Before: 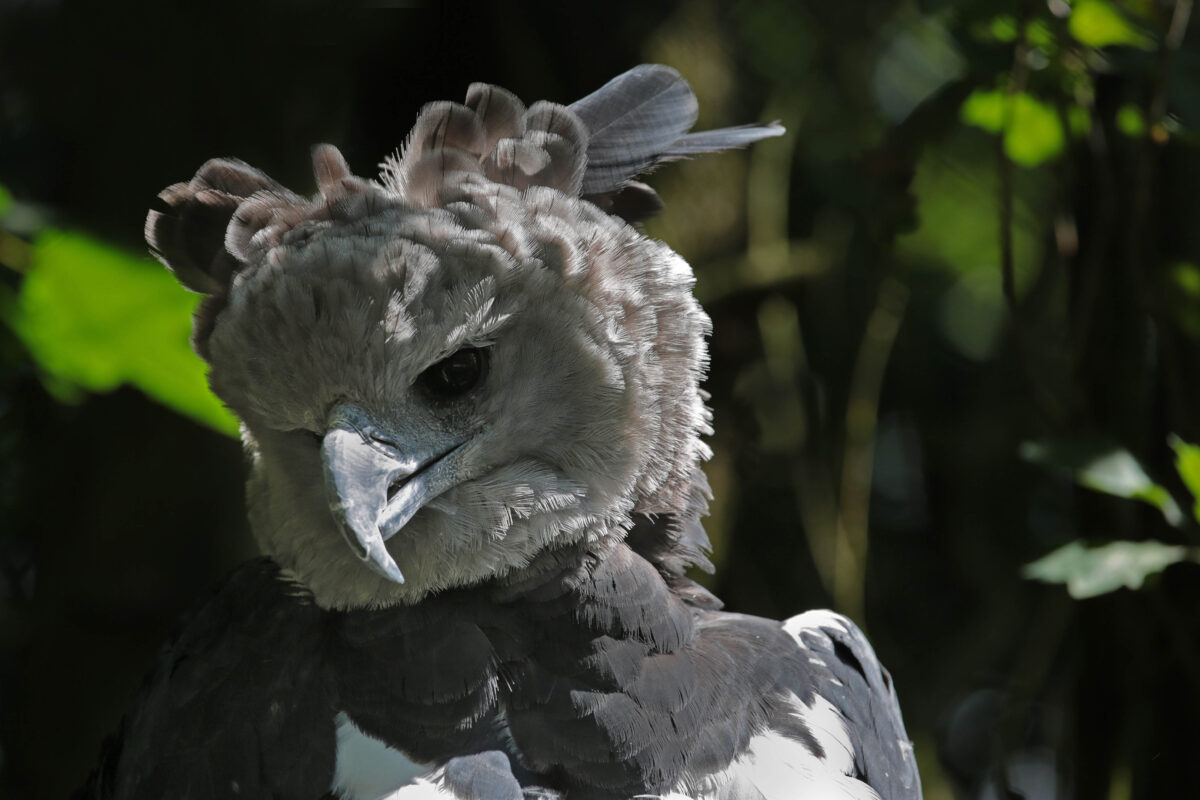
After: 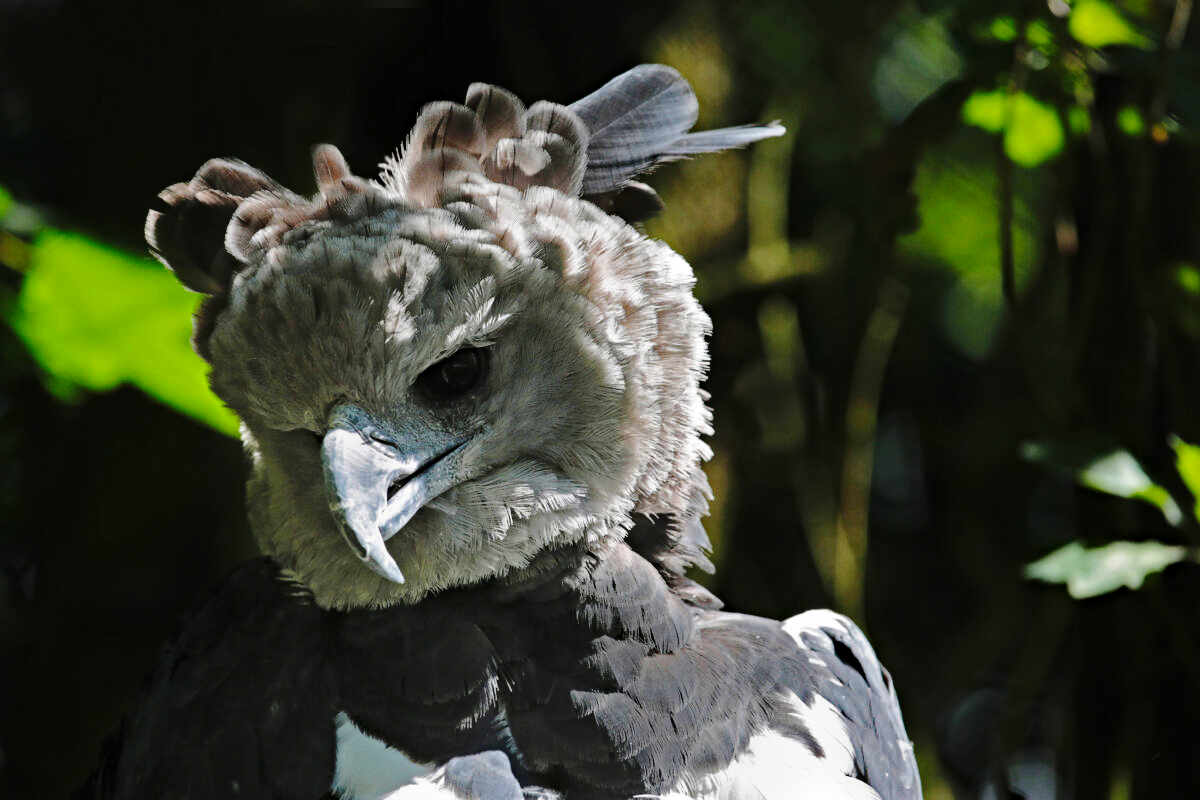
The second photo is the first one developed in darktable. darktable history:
base curve: curves: ch0 [(0, 0) (0.028, 0.03) (0.121, 0.232) (0.46, 0.748) (0.859, 0.968) (1, 1)], preserve colors none
haze removal: compatibility mode true, adaptive false
